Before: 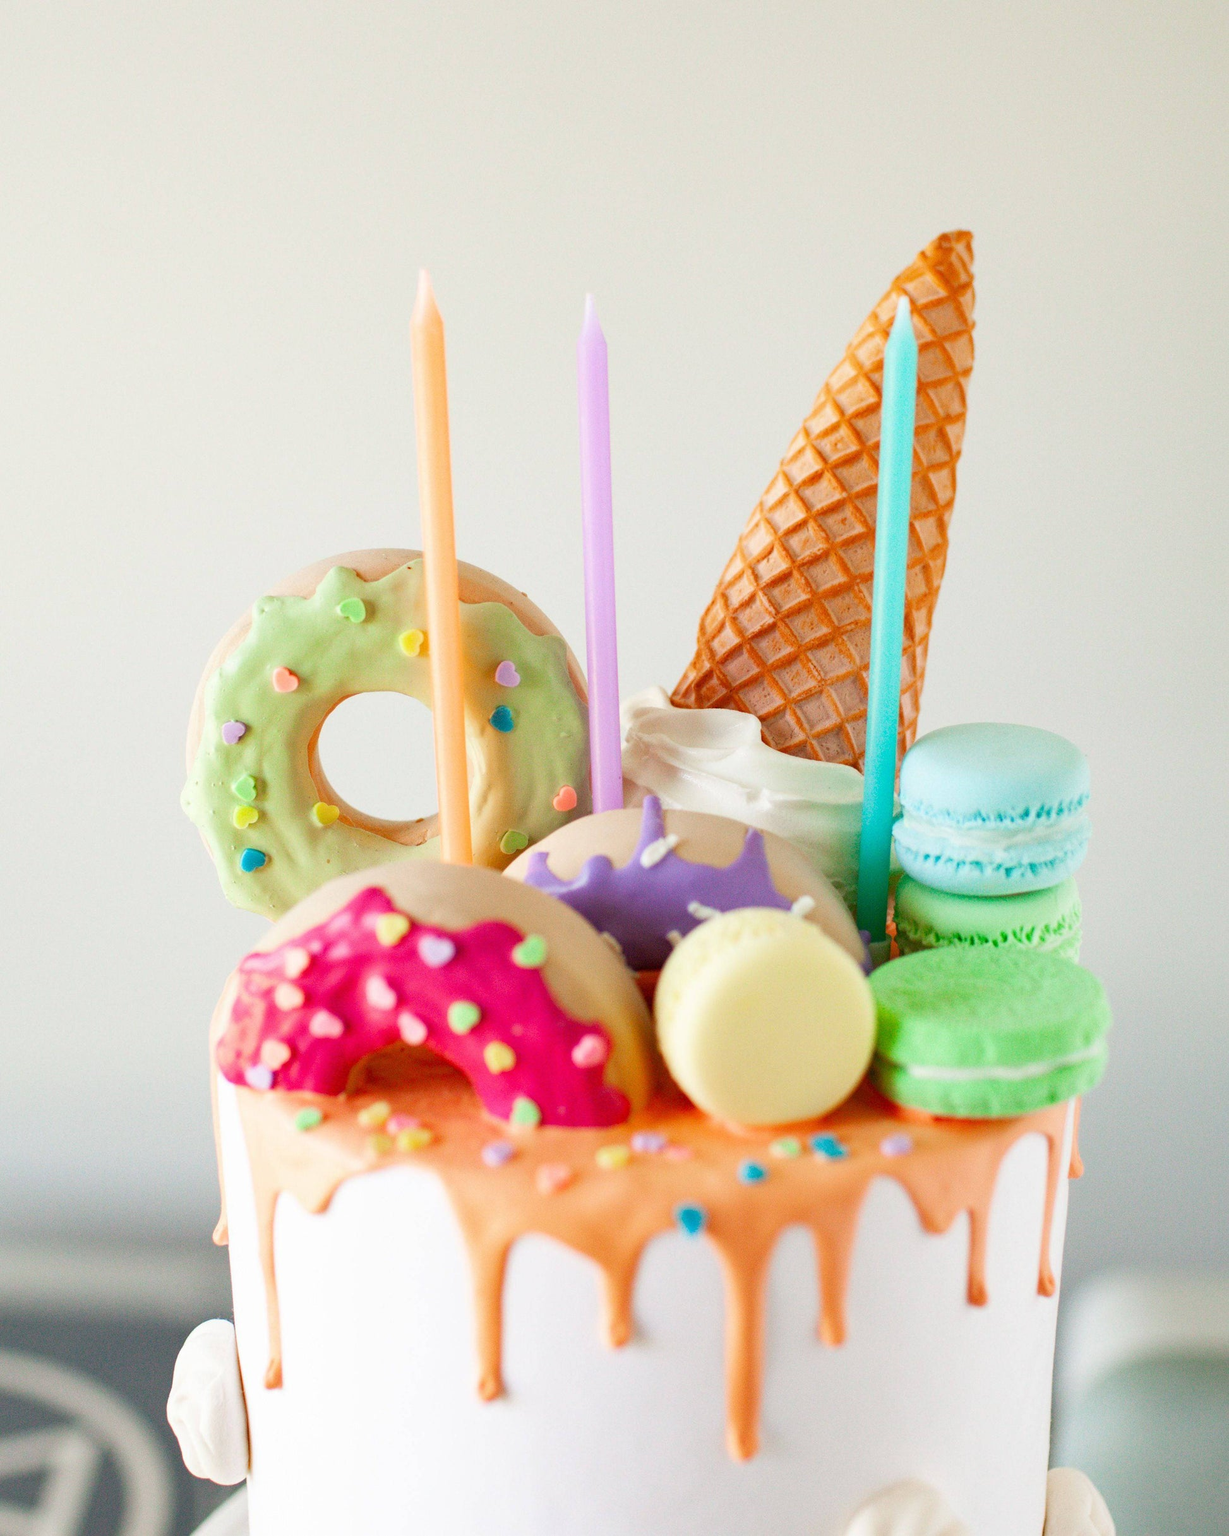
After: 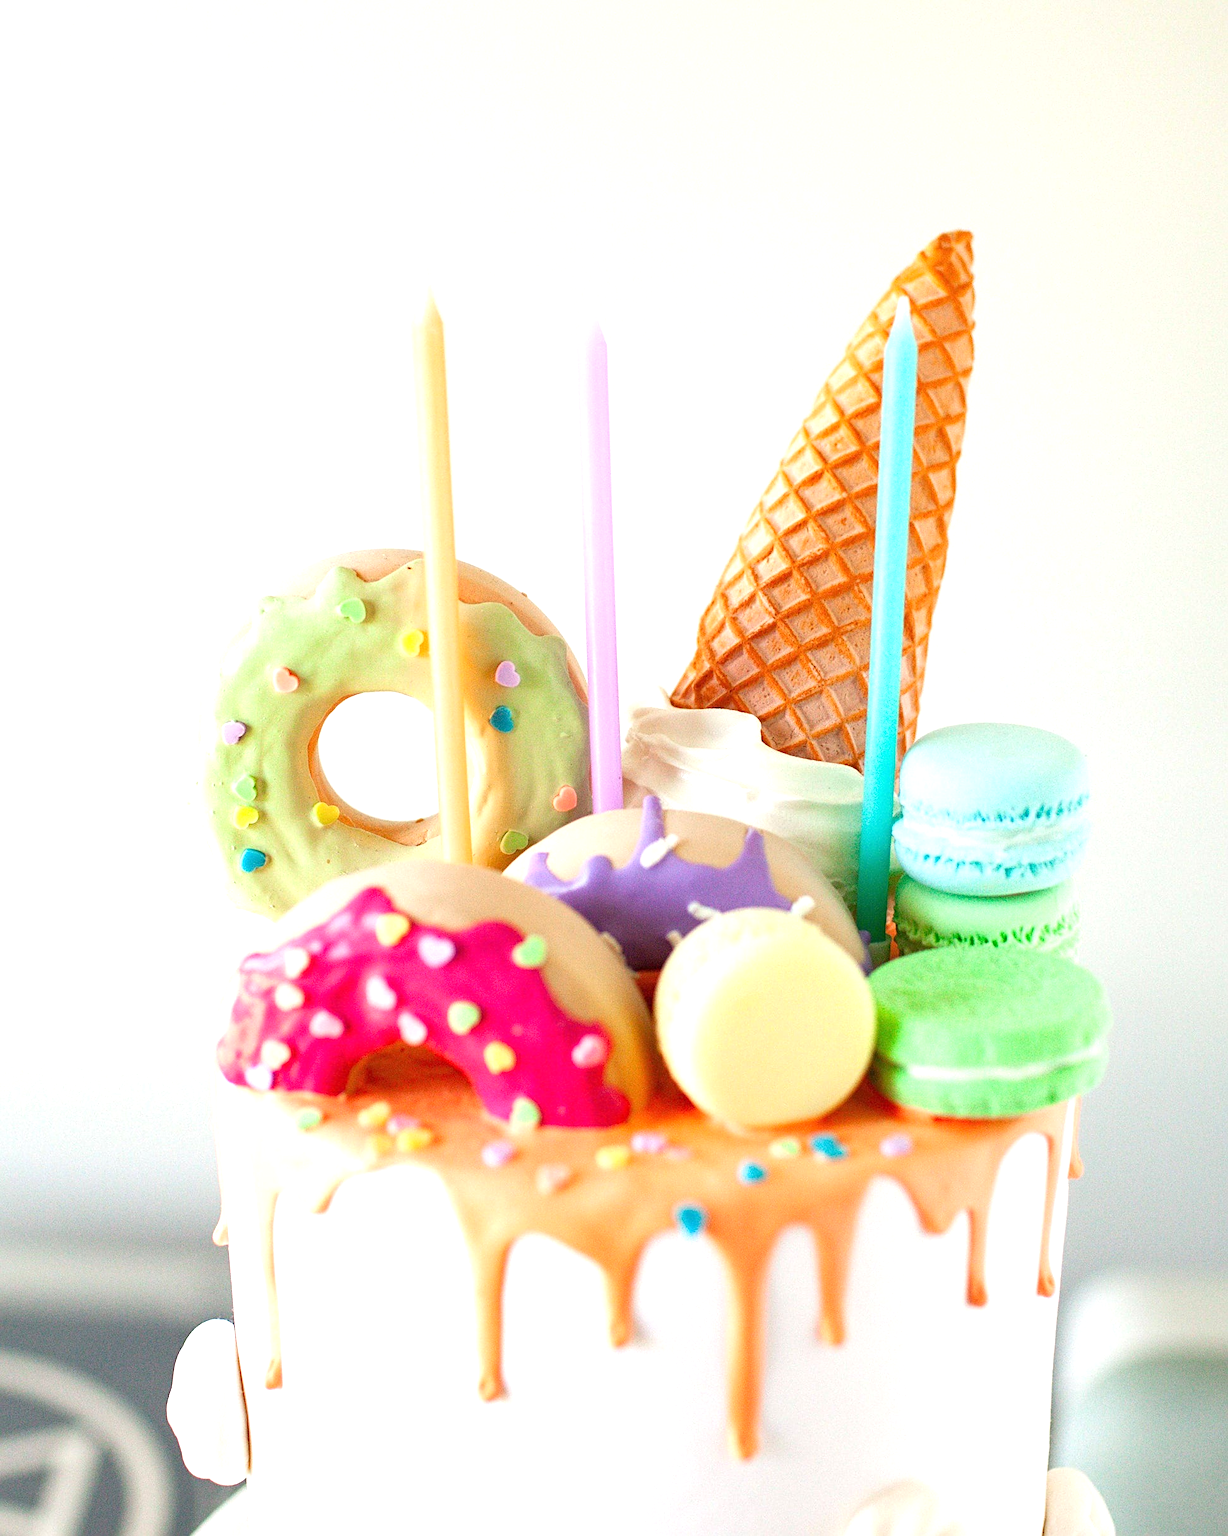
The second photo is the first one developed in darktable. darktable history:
exposure: exposure 0.559 EV, compensate highlight preservation false
sharpen: on, module defaults
